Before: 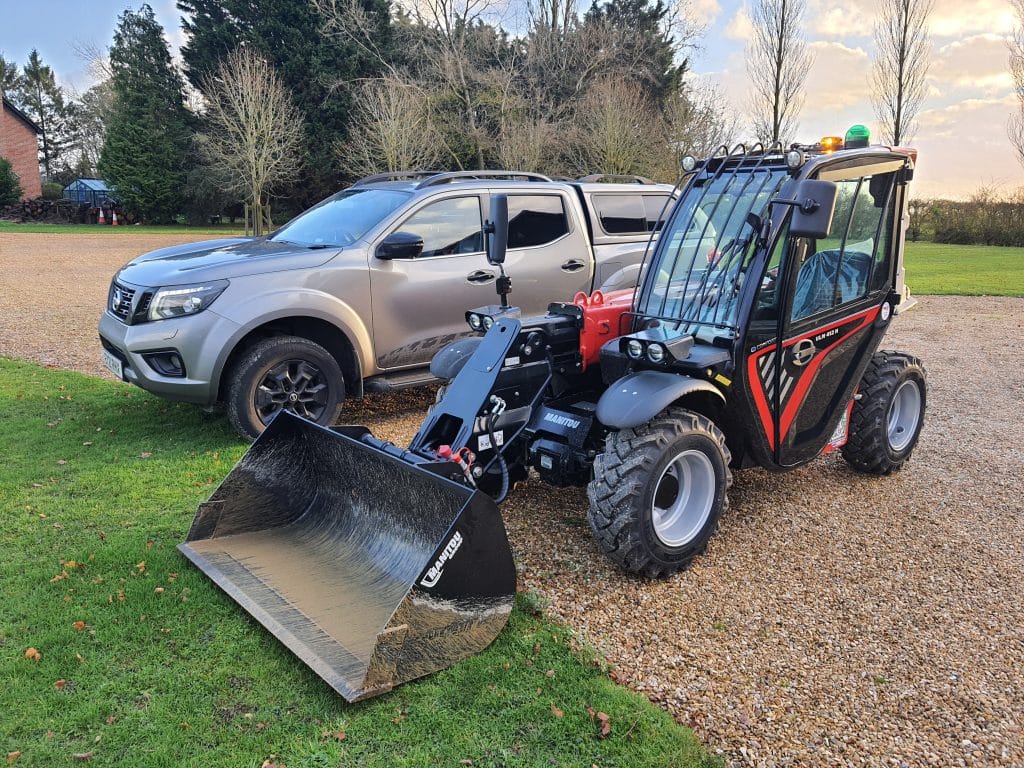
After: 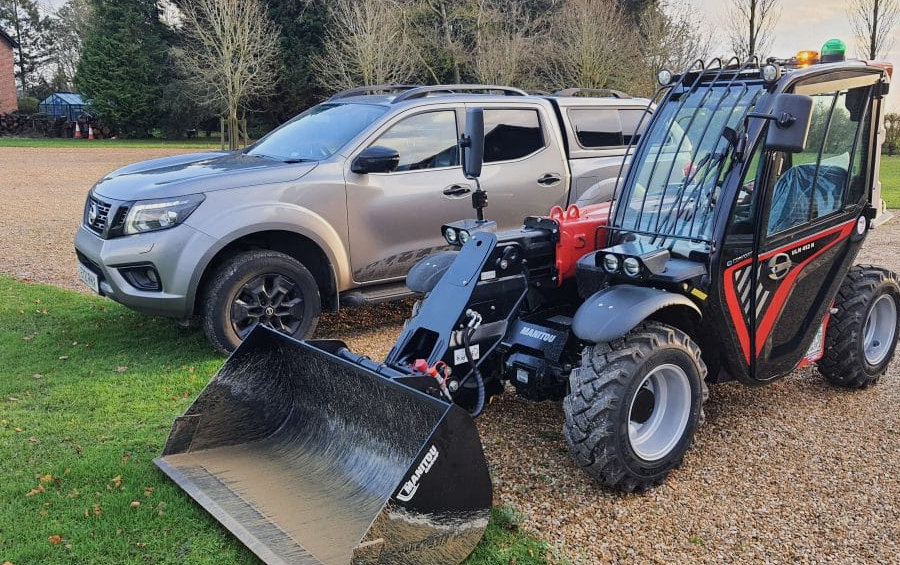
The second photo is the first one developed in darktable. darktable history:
sigmoid: contrast 1.22, skew 0.65
tone equalizer: on, module defaults
crop and rotate: left 2.425%, top 11.305%, right 9.6%, bottom 15.08%
white balance: emerald 1
